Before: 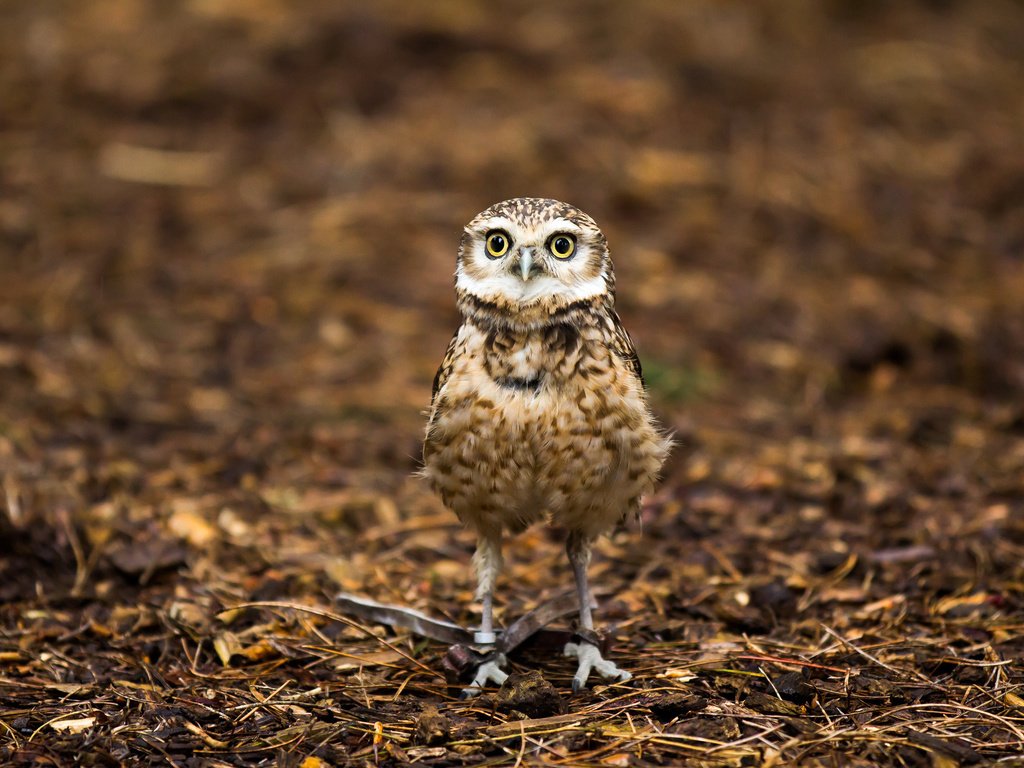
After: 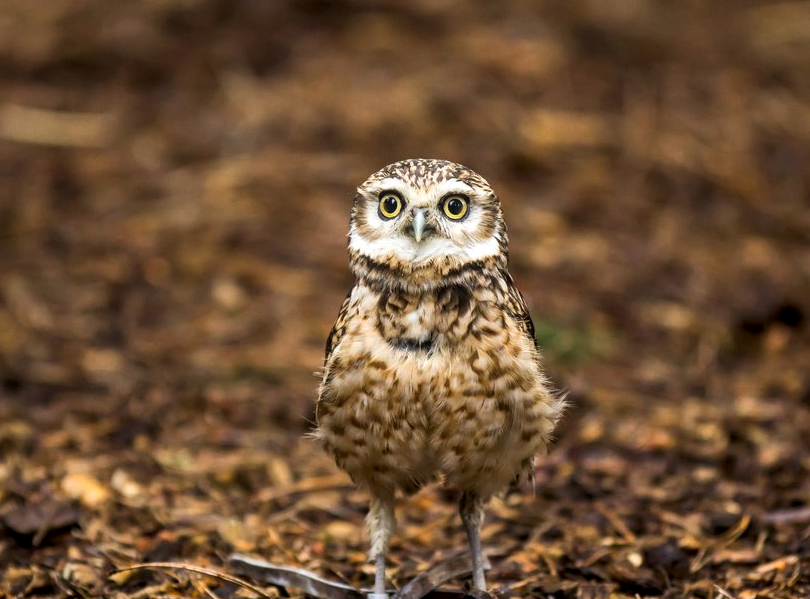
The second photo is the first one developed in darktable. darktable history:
crop and rotate: left 10.45%, top 5.101%, right 10.435%, bottom 16.778%
local contrast: on, module defaults
